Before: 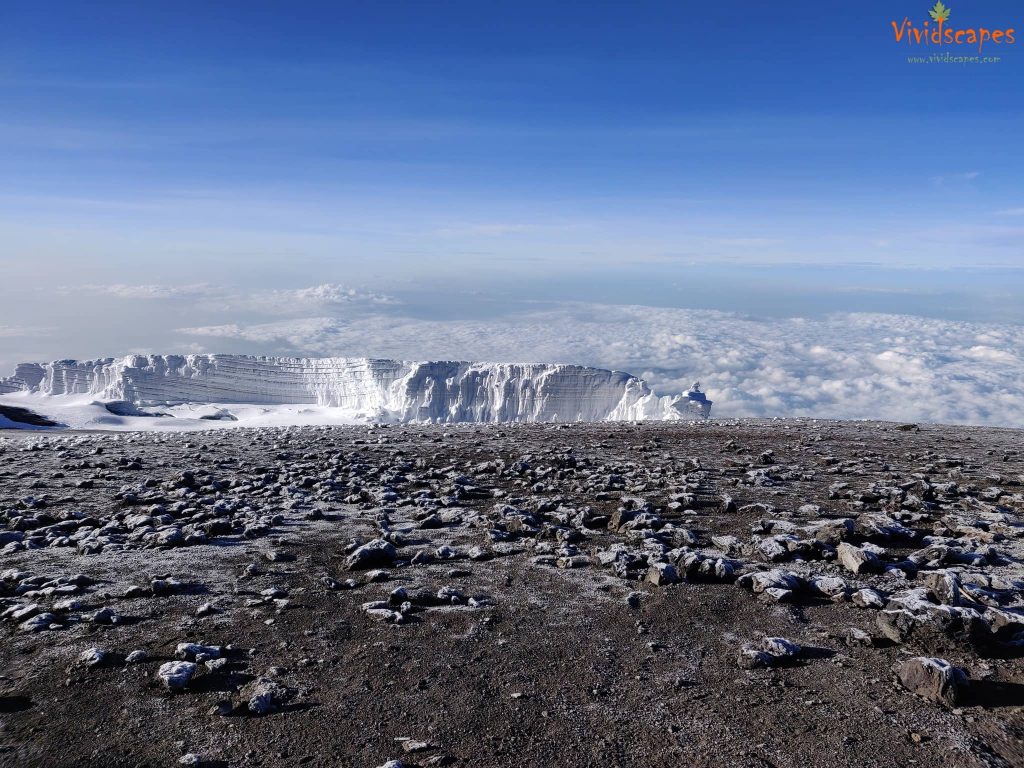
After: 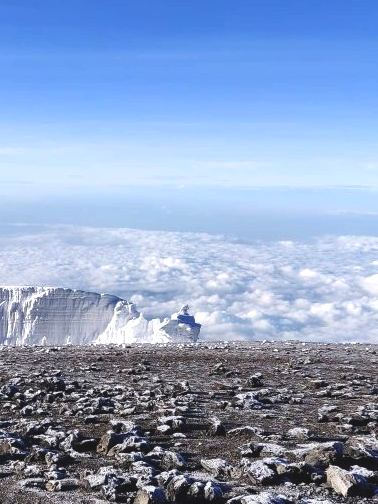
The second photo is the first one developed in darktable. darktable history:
crop and rotate: left 49.936%, top 10.094%, right 13.136%, bottom 24.256%
exposure: black level correction -0.005, exposure 0.622 EV, compensate highlight preservation false
